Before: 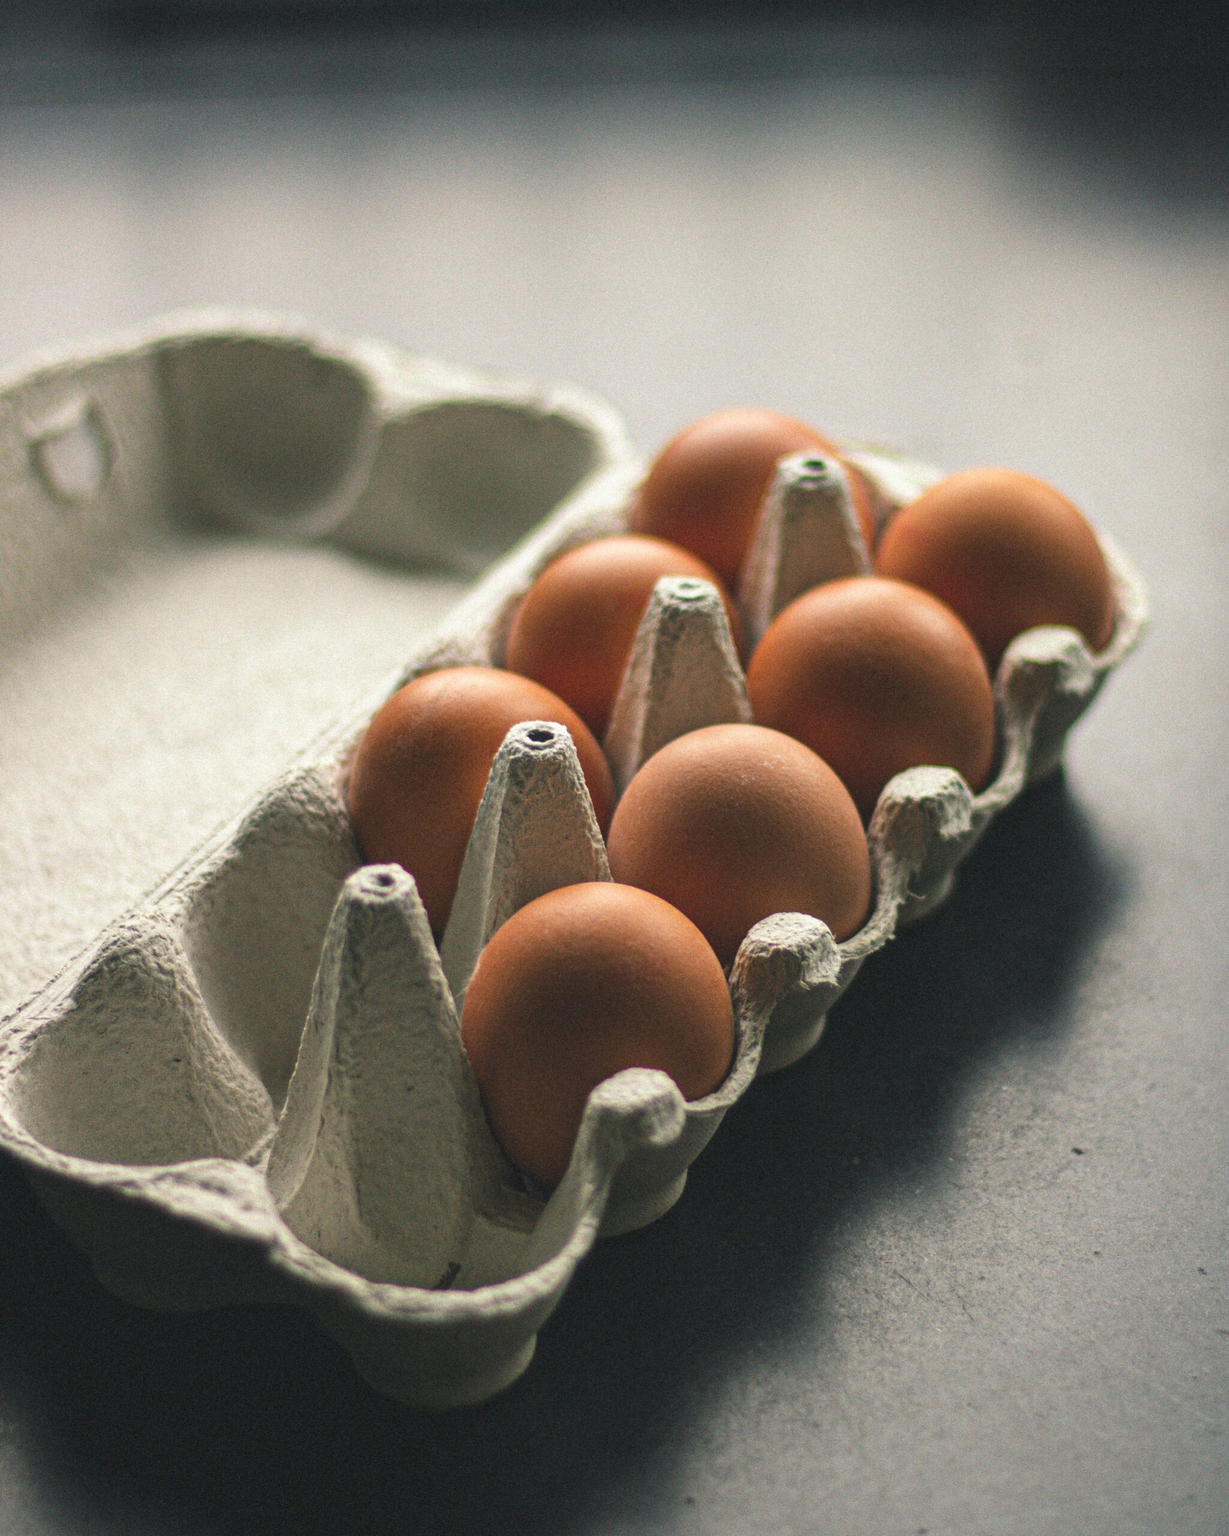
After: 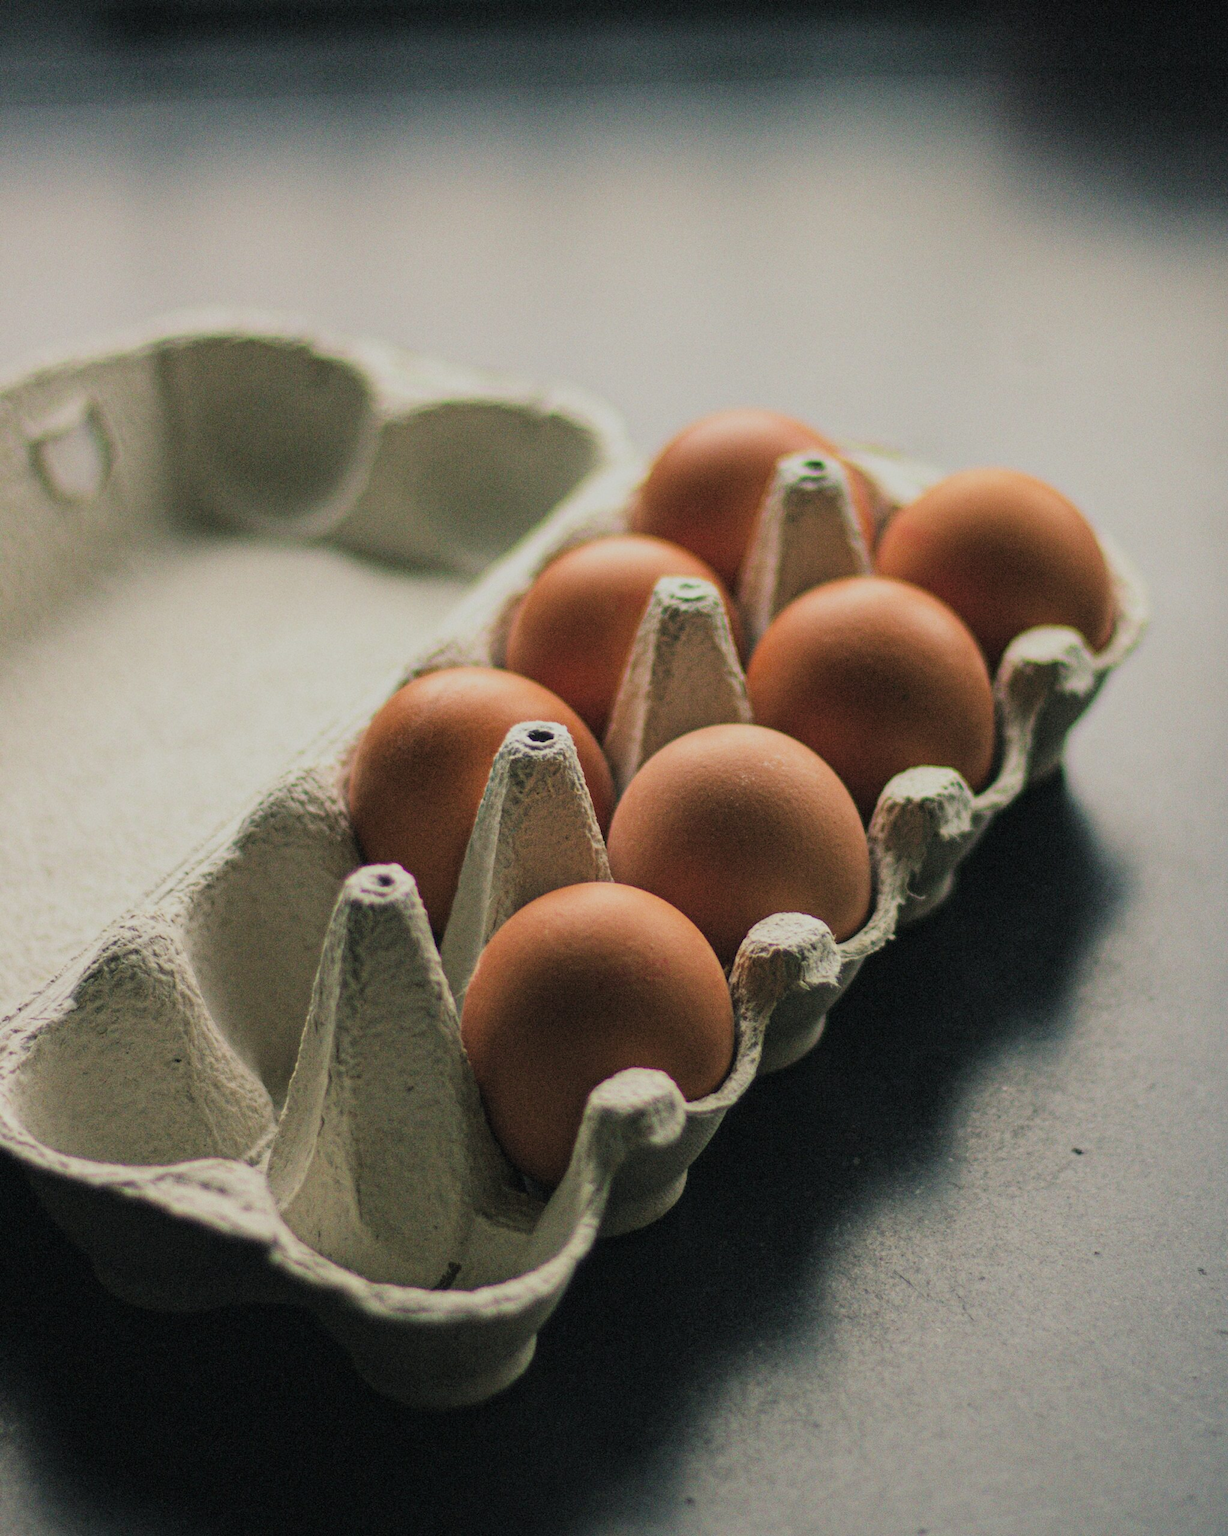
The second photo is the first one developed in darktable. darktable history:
filmic rgb: black relative exposure -6.98 EV, white relative exposure 5.63 EV, hardness 2.86
velvia: on, module defaults
